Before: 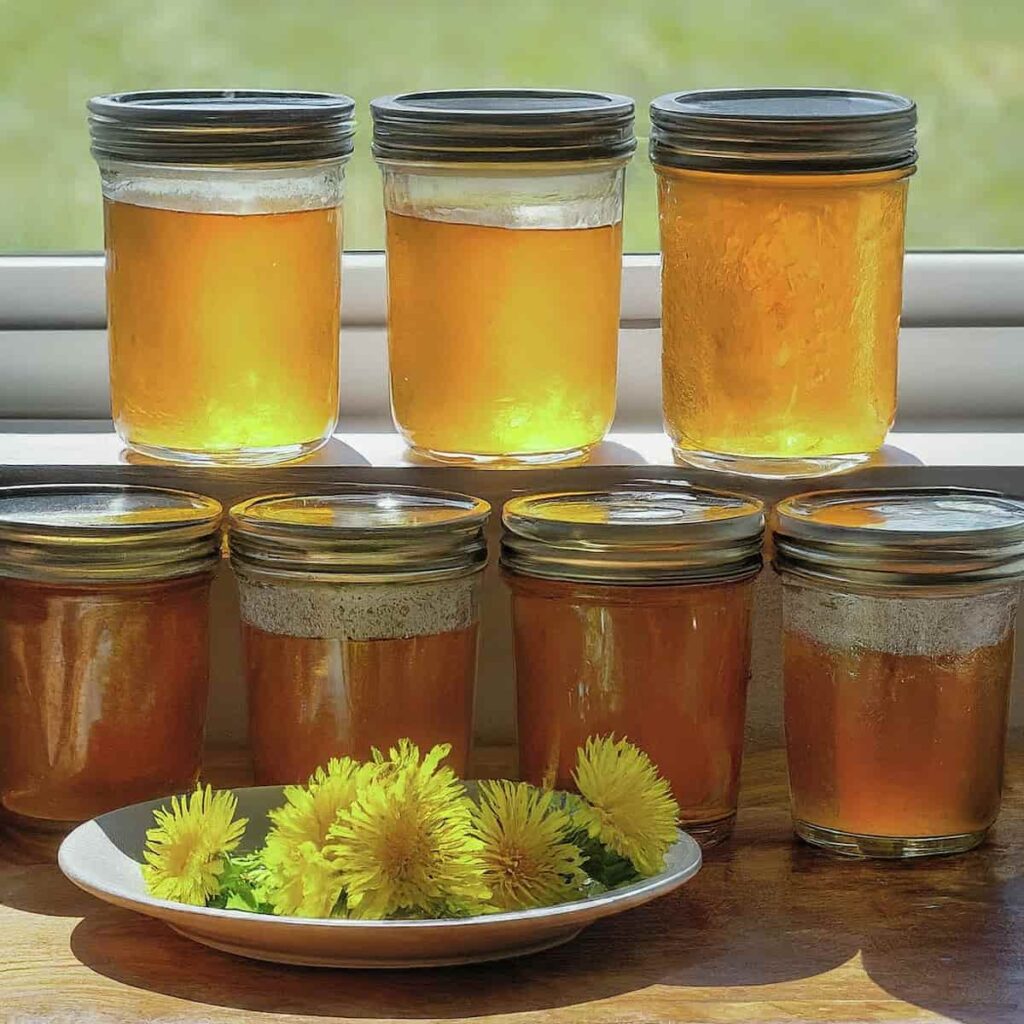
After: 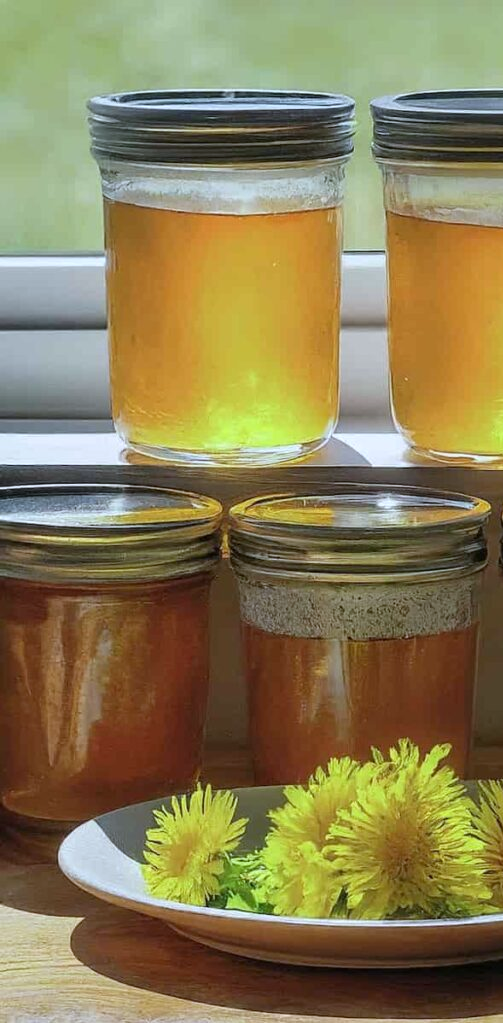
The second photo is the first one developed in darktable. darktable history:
crop and rotate: left 0%, top 0%, right 50.845%
white balance: red 0.954, blue 1.079
